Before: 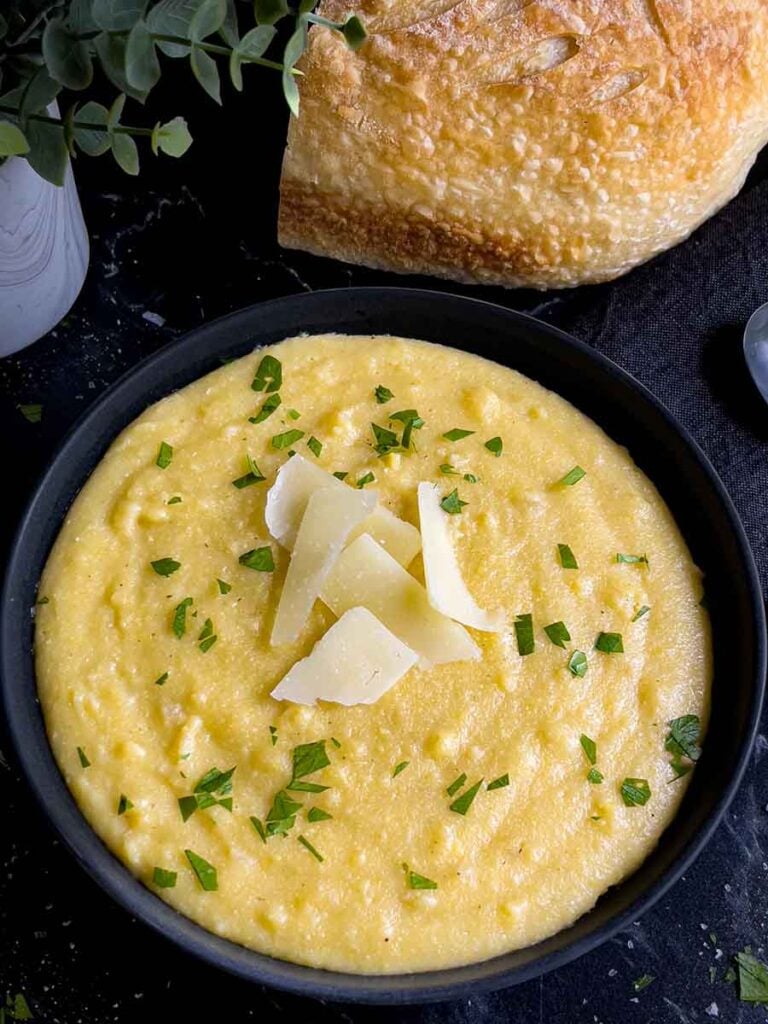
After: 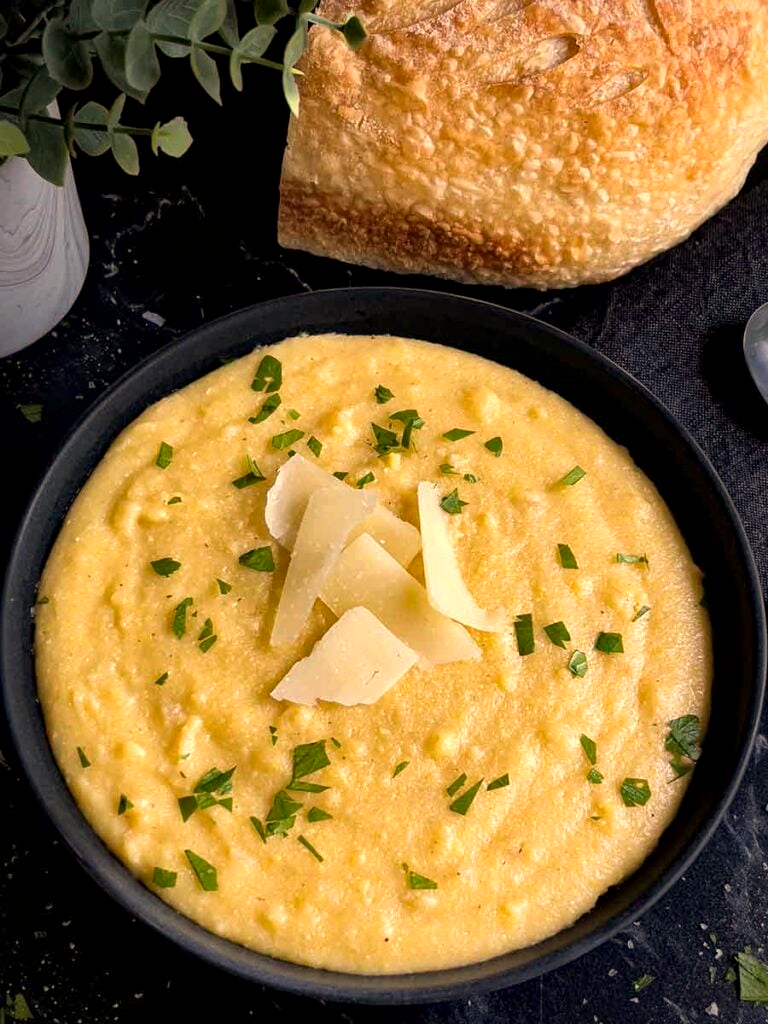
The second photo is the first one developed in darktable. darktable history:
white balance: red 1.138, green 0.996, blue 0.812
local contrast: mode bilateral grid, contrast 30, coarseness 25, midtone range 0.2
